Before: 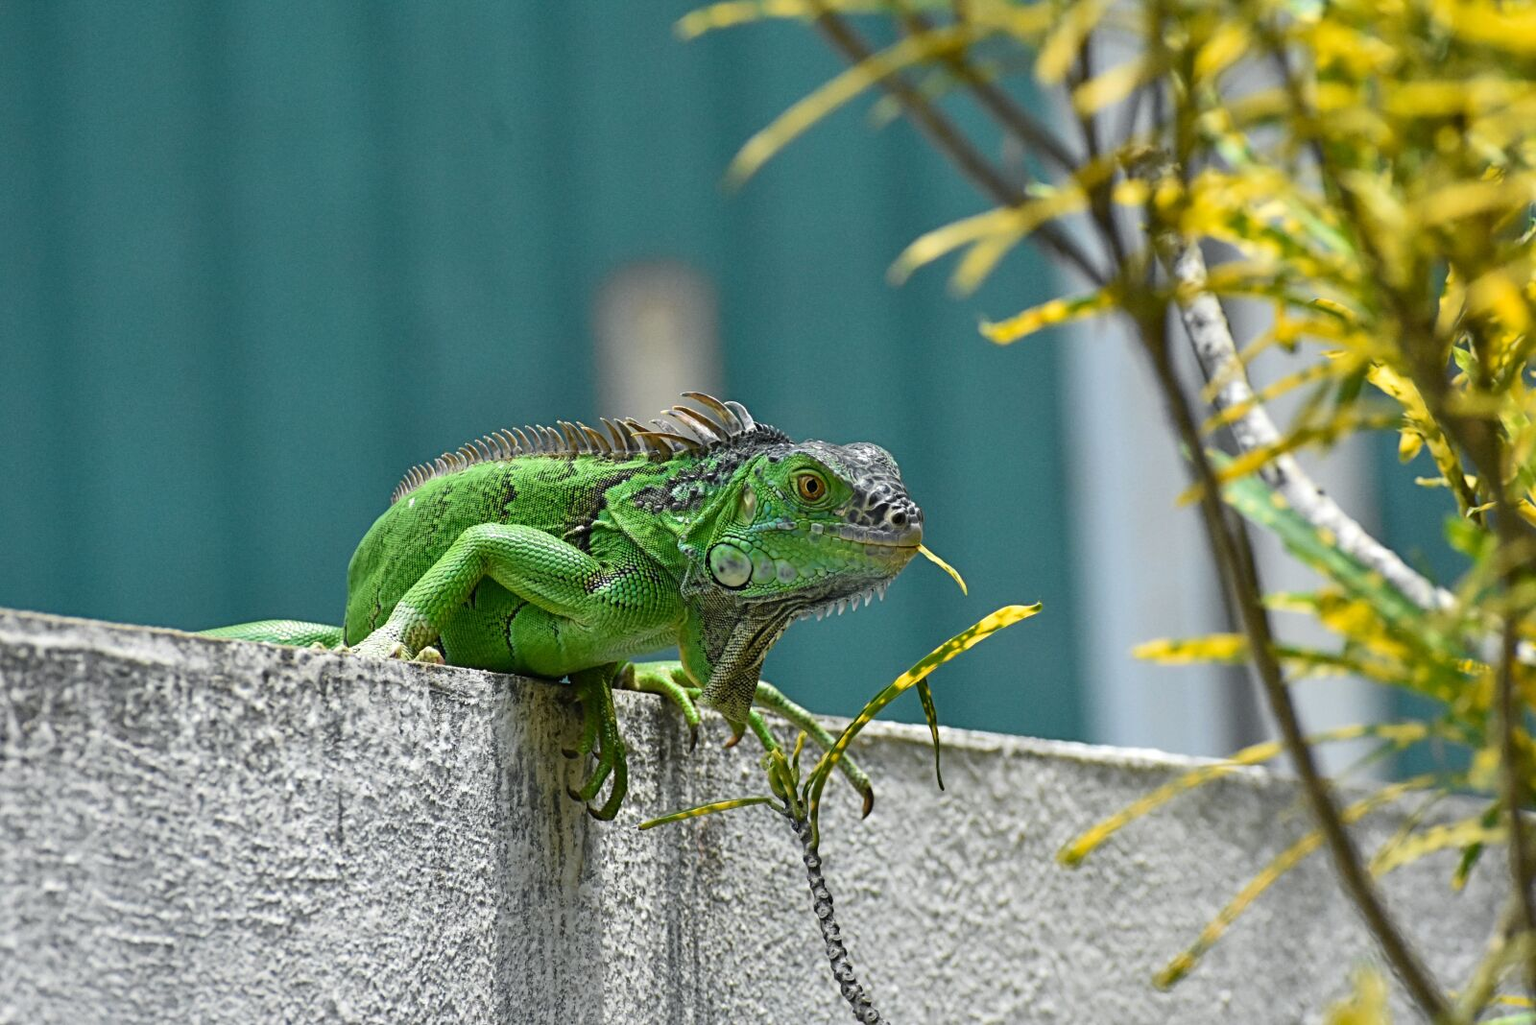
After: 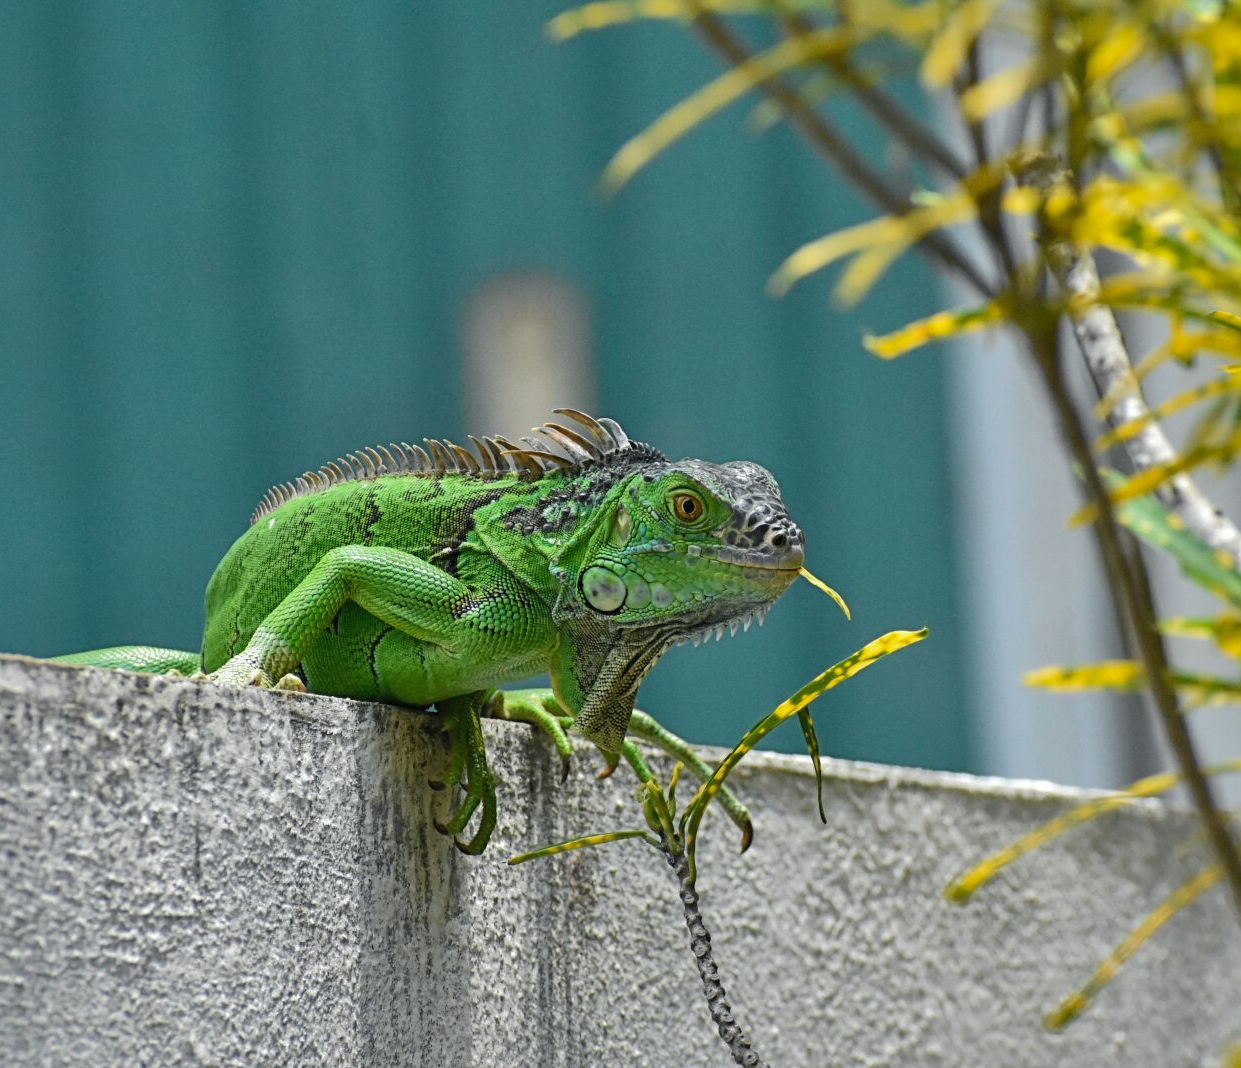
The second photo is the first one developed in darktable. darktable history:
shadows and highlights: shadows 39.24, highlights -59.96
crop: left 9.851%, right 12.567%
